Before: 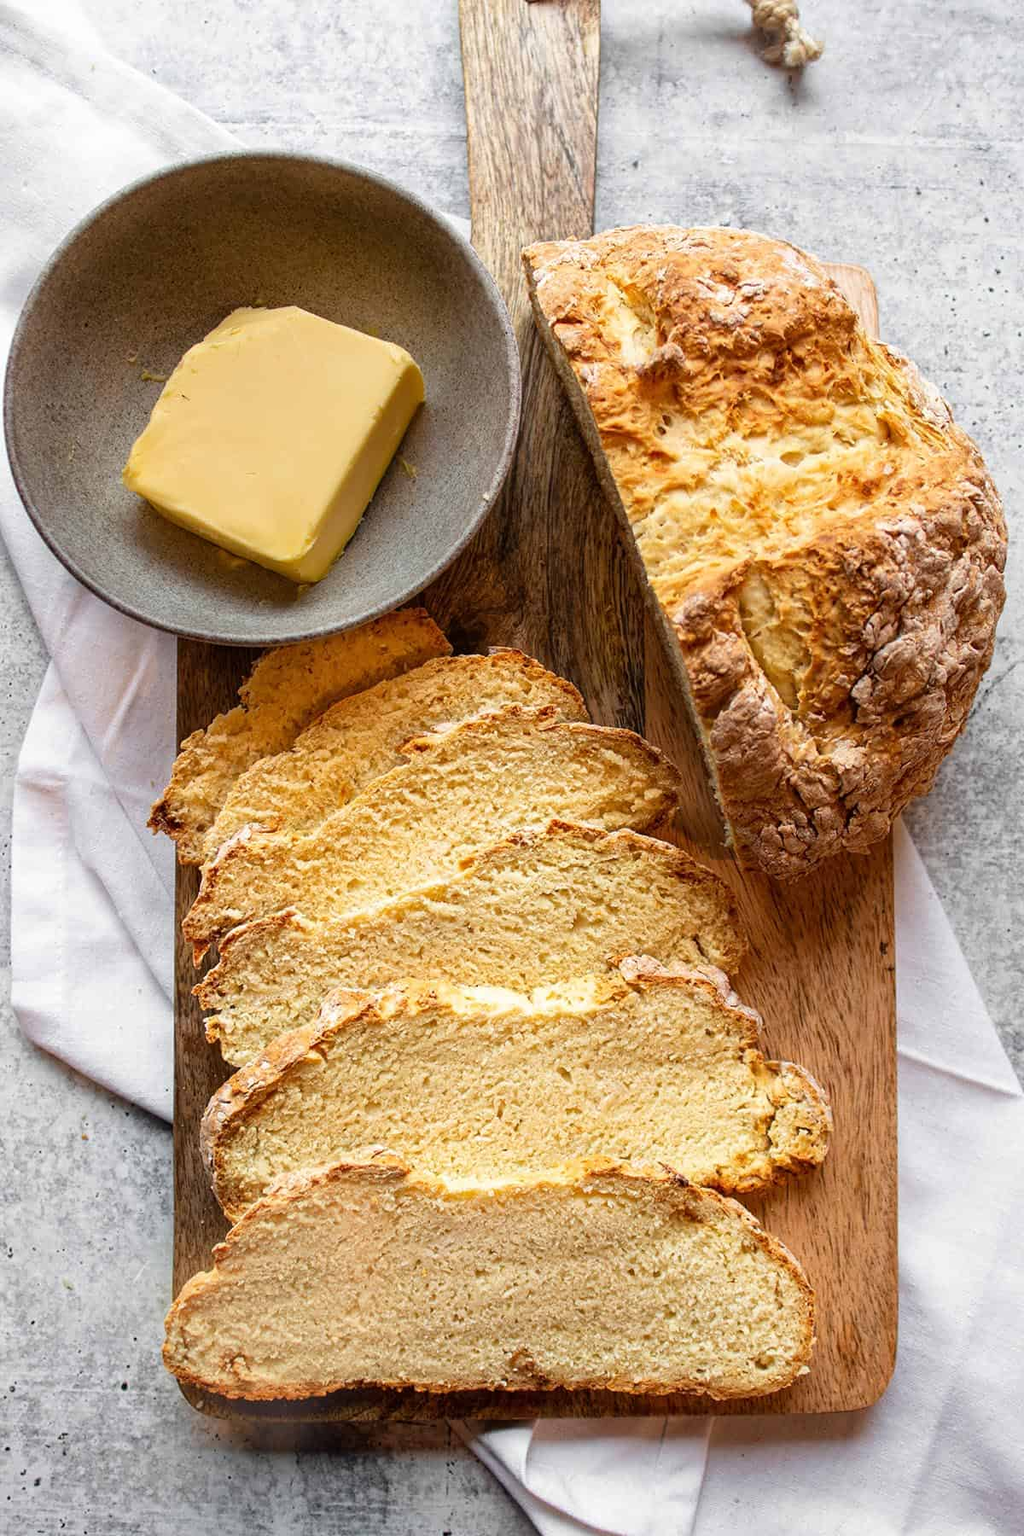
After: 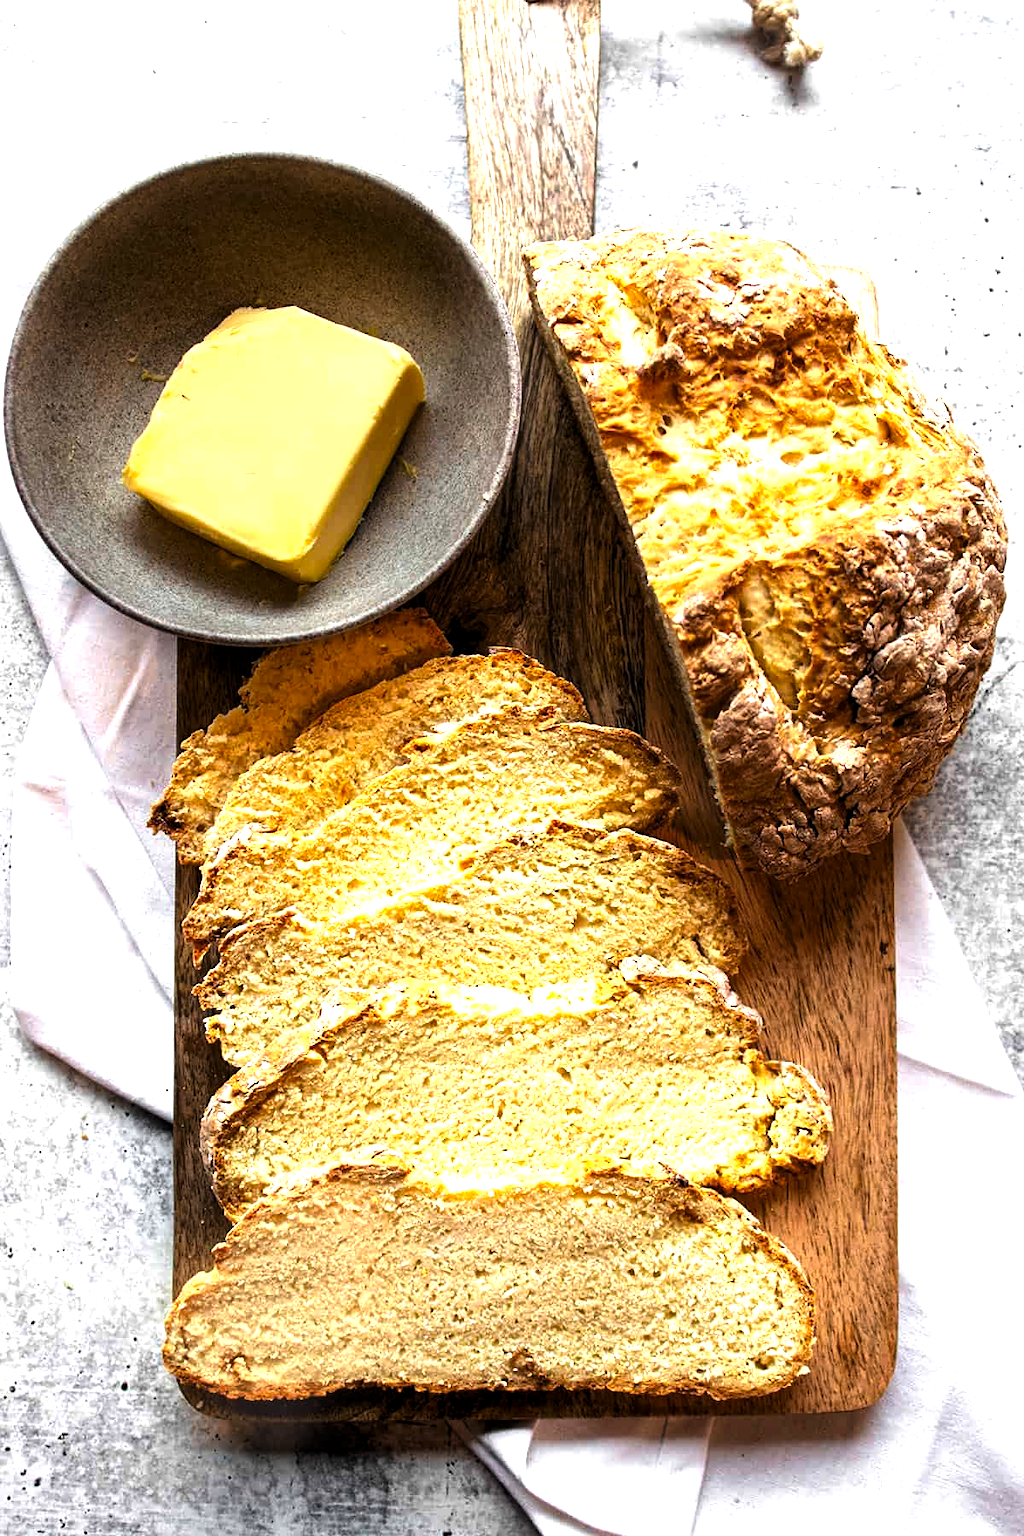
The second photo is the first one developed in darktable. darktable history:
contrast brightness saturation: contrast 0.04, saturation 0.16
levels: levels [0.044, 0.475, 0.791]
